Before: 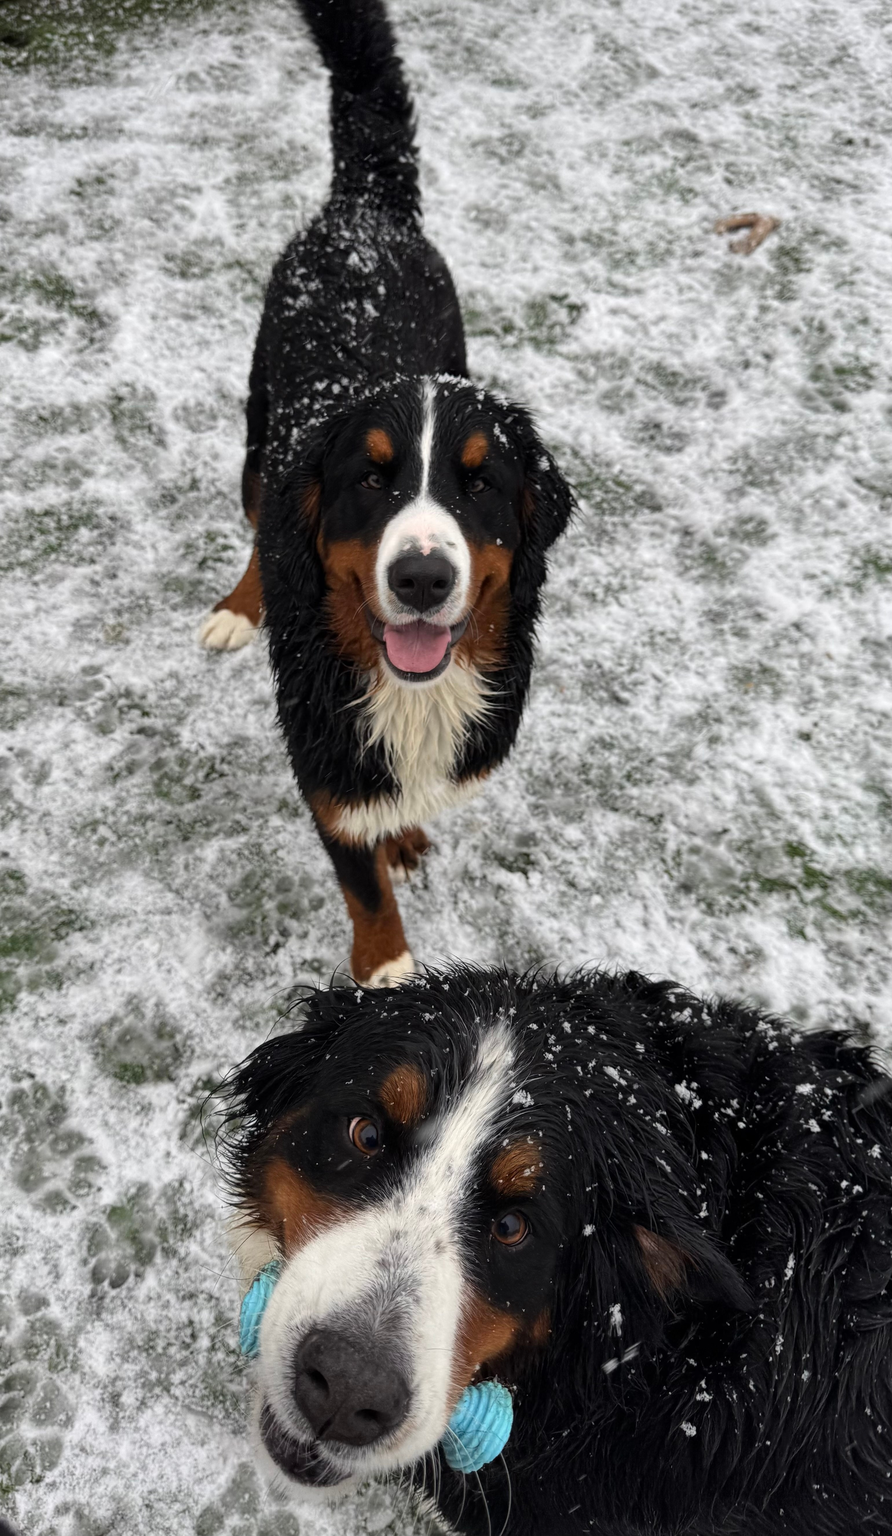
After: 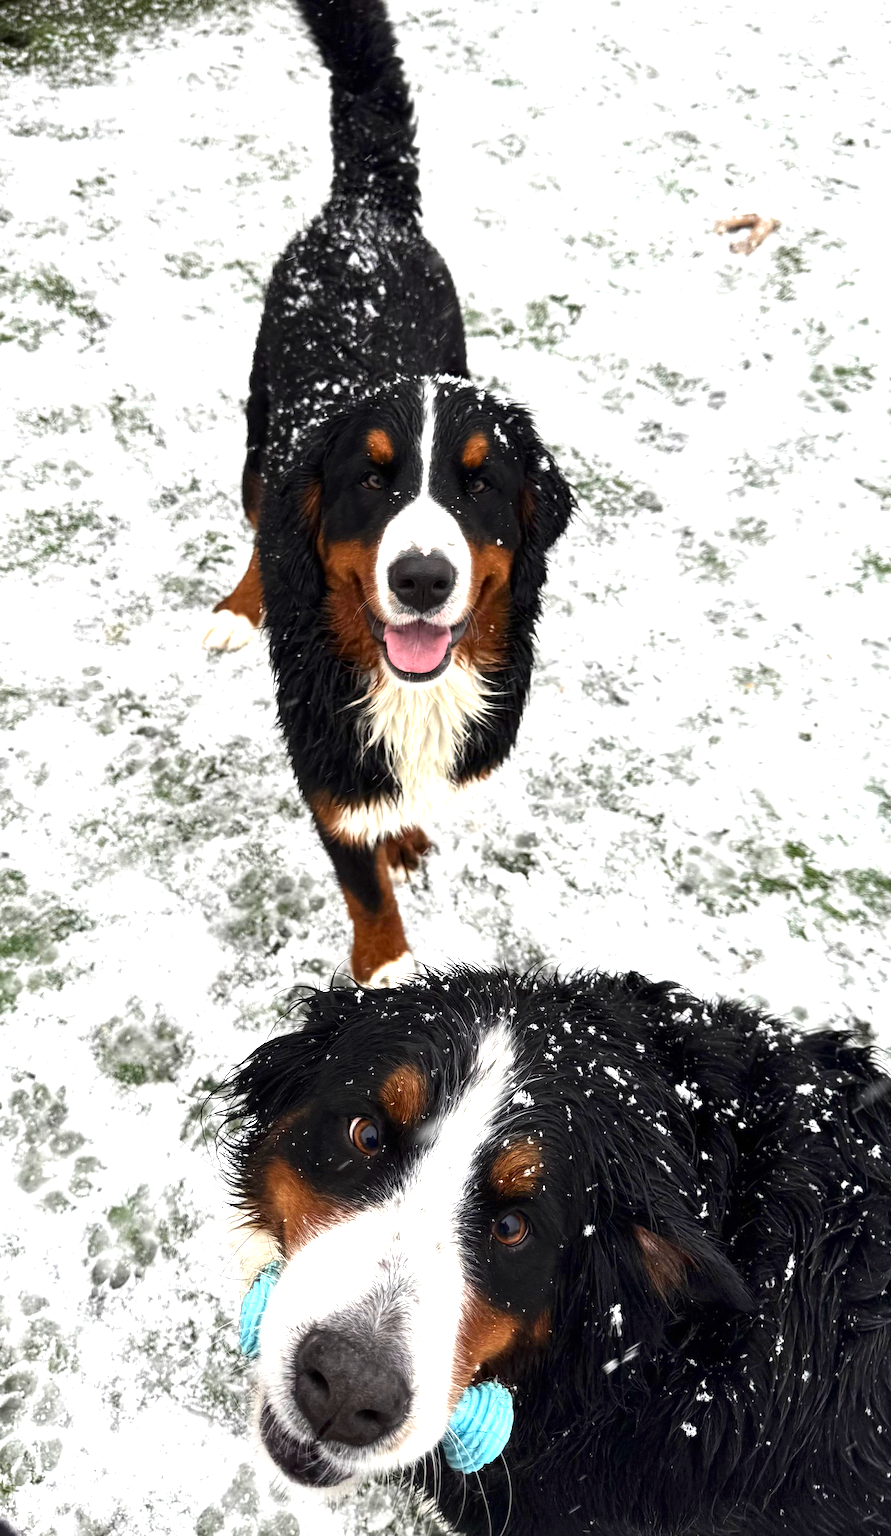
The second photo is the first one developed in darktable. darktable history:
exposure: black level correction 0, exposure 1.45 EV, compensate exposure bias true, compensate highlight preservation false
contrast brightness saturation: contrast 0.07, brightness -0.13, saturation 0.06
